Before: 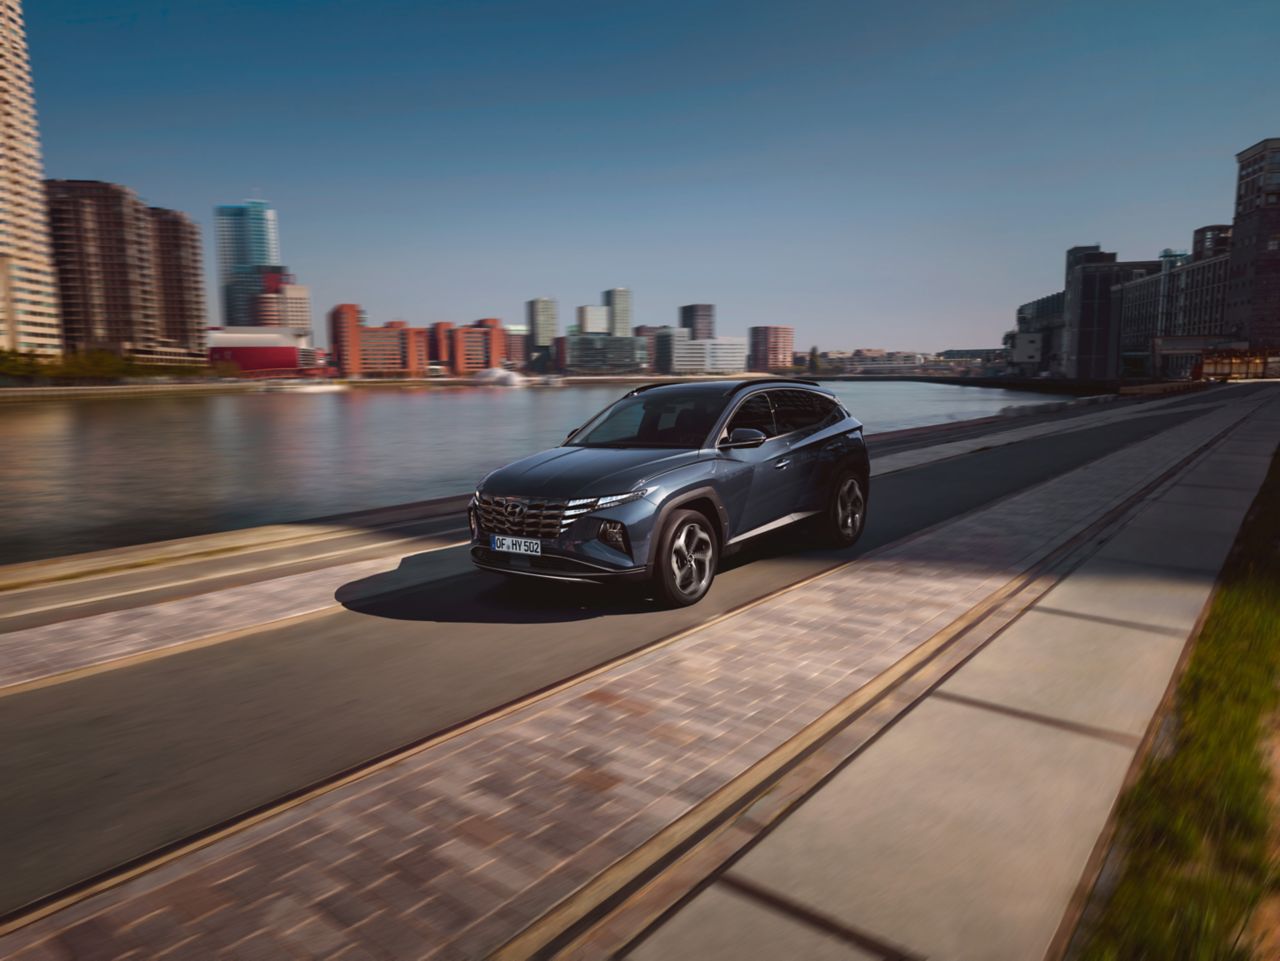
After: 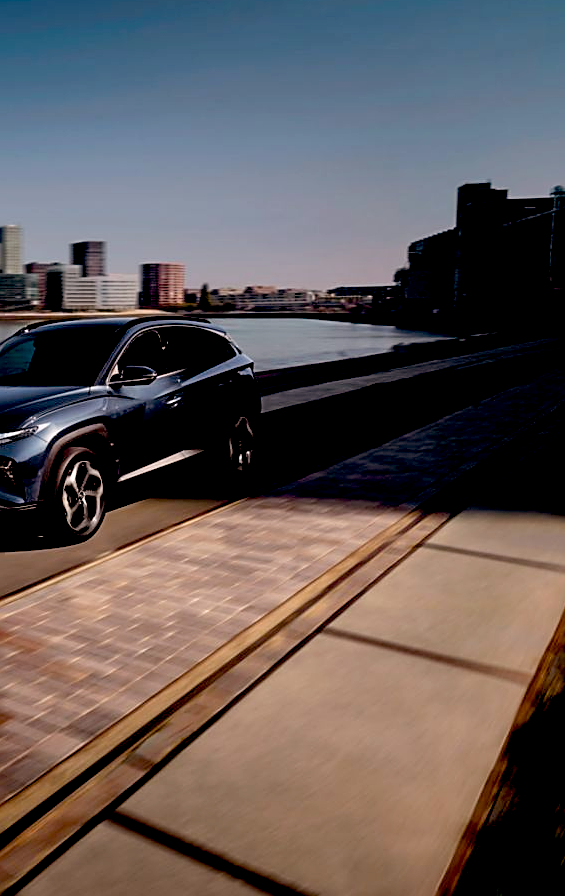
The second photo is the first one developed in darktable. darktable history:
sharpen: on, module defaults
color balance: lift [0.998, 0.998, 1.001, 1.002], gamma [0.995, 1.025, 0.992, 0.975], gain [0.995, 1.02, 0.997, 0.98]
shadows and highlights: radius 125.46, shadows 30.51, highlights -30.51, low approximation 0.01, soften with gaussian
exposure: black level correction 0.047, exposure 0.013 EV, compensate highlight preservation false
crop: left 47.628%, top 6.643%, right 7.874%
